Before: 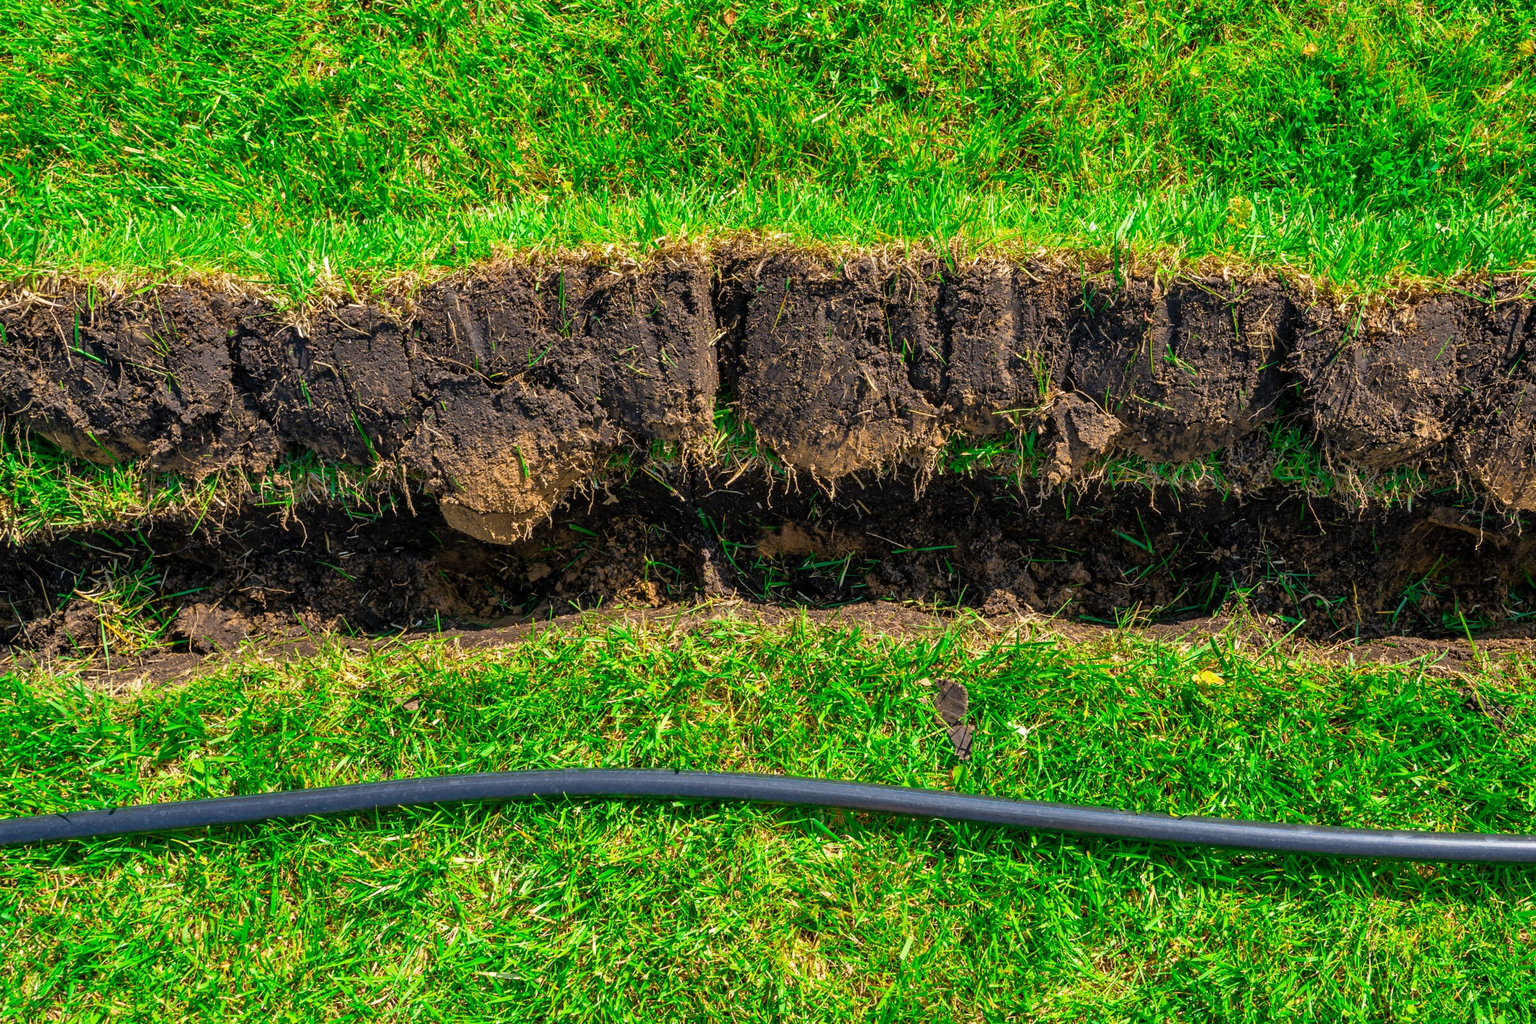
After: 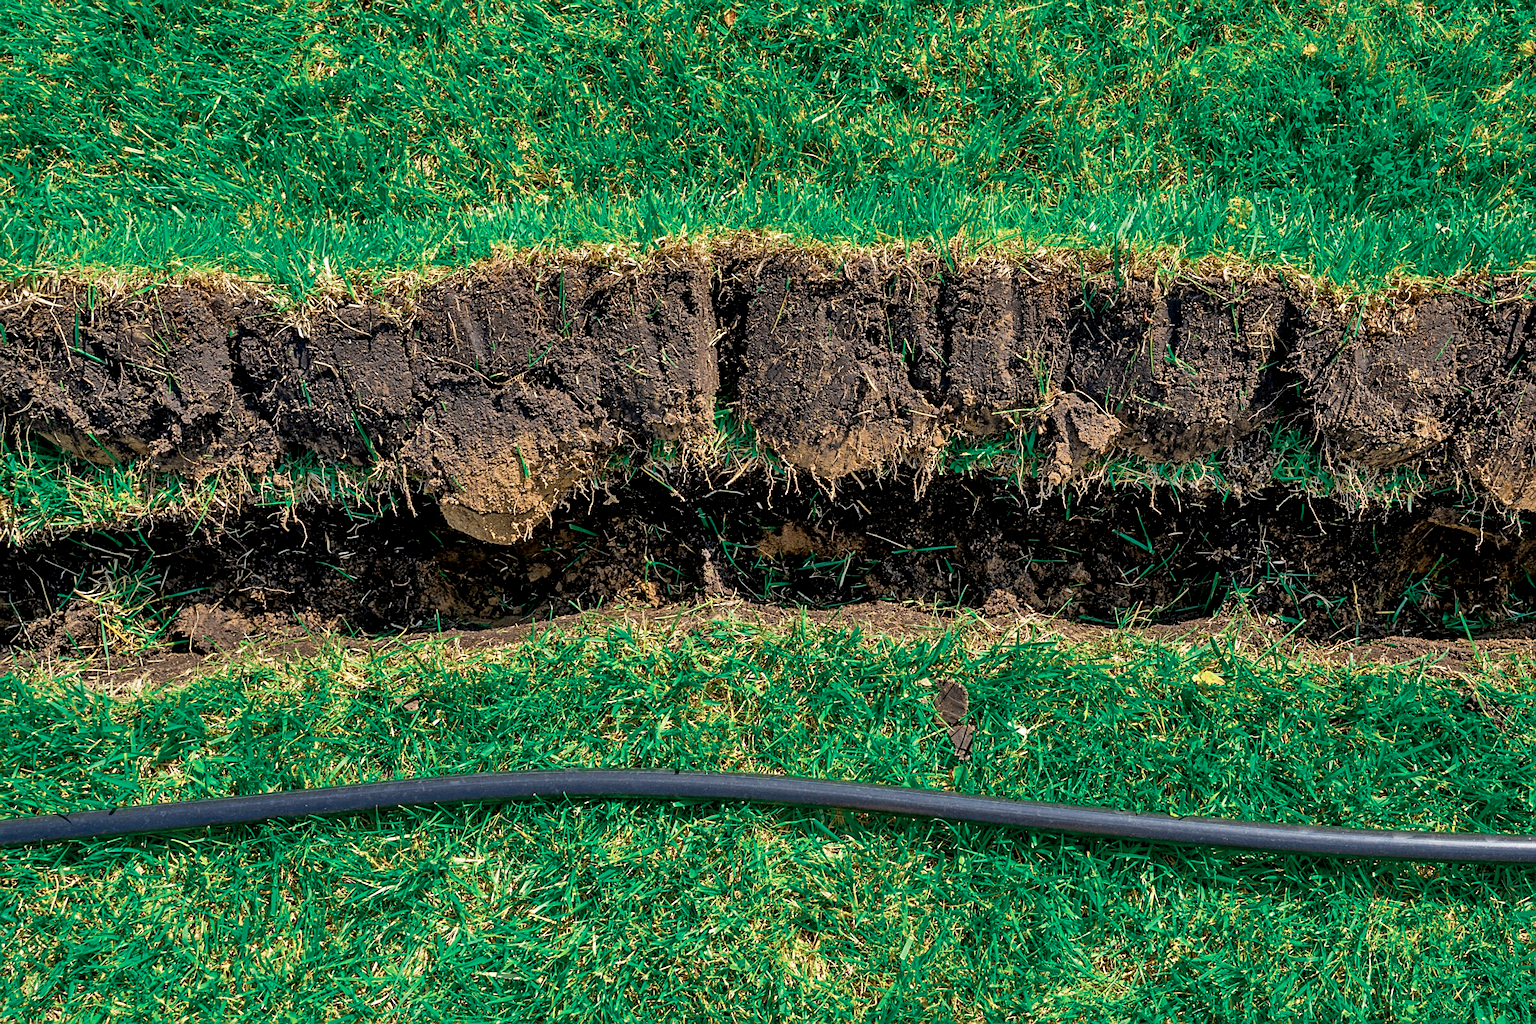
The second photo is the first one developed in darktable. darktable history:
color zones: curves: ch0 [(0, 0.5) (0.125, 0.4) (0.25, 0.5) (0.375, 0.4) (0.5, 0.4) (0.625, 0.35) (0.75, 0.35) (0.875, 0.5)]; ch1 [(0, 0.35) (0.125, 0.45) (0.25, 0.35) (0.375, 0.35) (0.5, 0.35) (0.625, 0.35) (0.75, 0.45) (0.875, 0.35)]; ch2 [(0, 0.6) (0.125, 0.5) (0.25, 0.5) (0.375, 0.6) (0.5, 0.6) (0.625, 0.5) (0.75, 0.5) (0.875, 0.5)]
exposure: black level correction 0.007, compensate highlight preservation false
sharpen: on, module defaults
shadows and highlights: shadows 52.34, highlights -28.23, soften with gaussian
